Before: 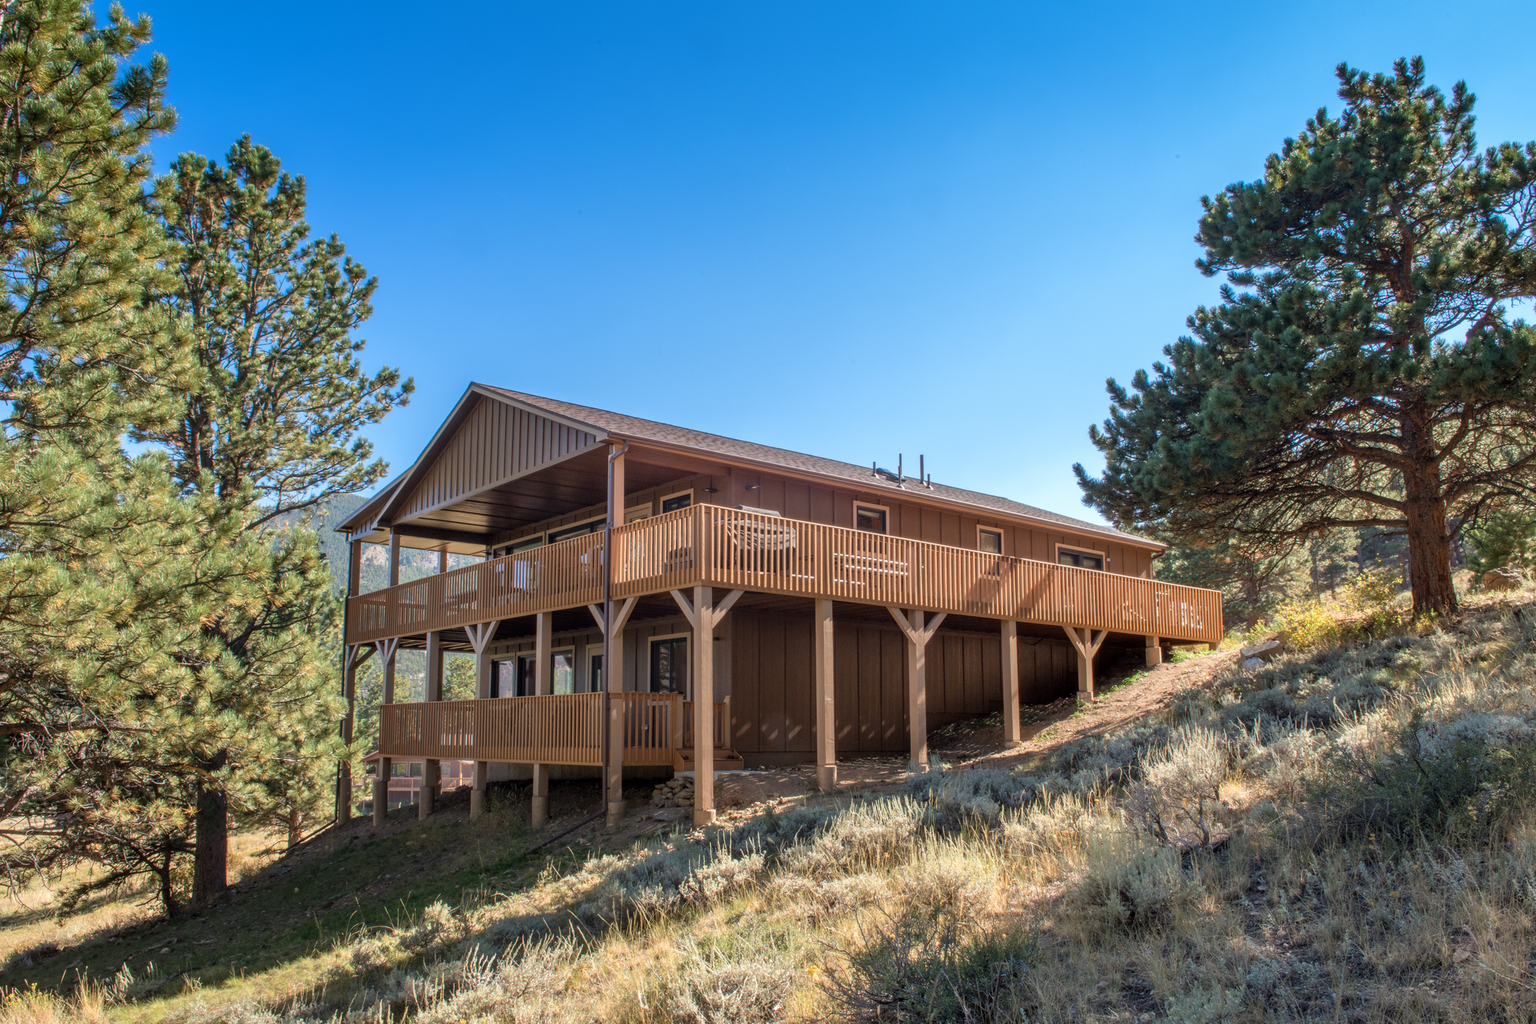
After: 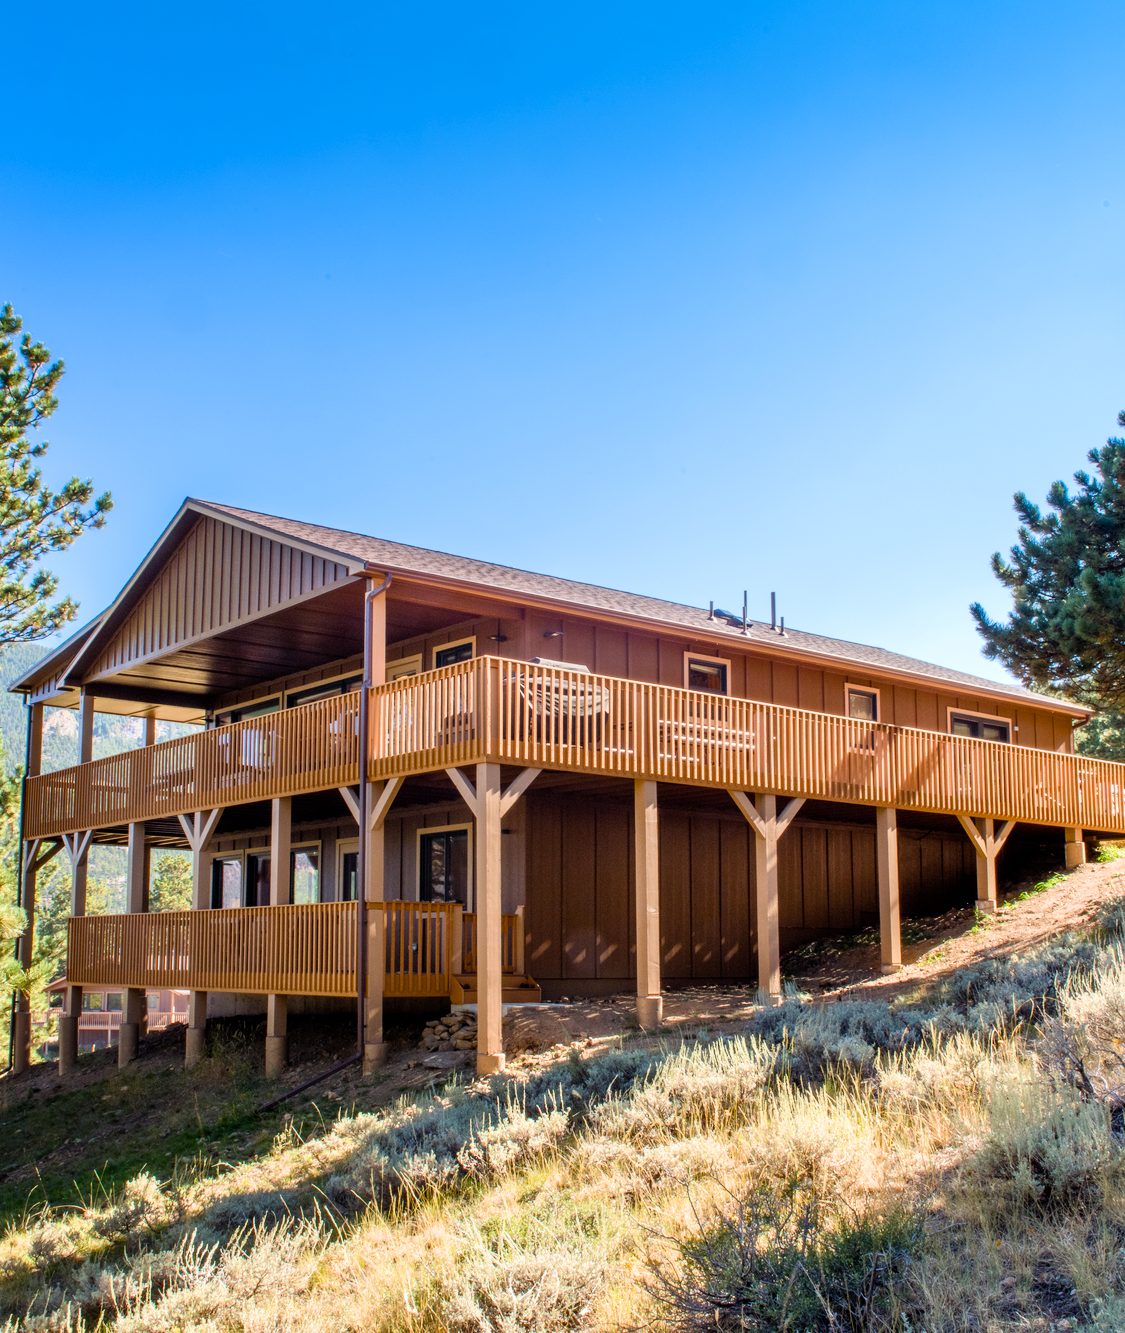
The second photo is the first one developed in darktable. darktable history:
crop: left 21.38%, right 22.329%
color balance rgb: shadows lift › chroma 3.322%, shadows lift › hue 280.06°, linear chroma grading › global chroma 14.877%, perceptual saturation grading › global saturation -0.131%, perceptual saturation grading › mid-tones 6.317%, perceptual saturation grading › shadows 71.864%, perceptual brilliance grading › global brilliance 14.232%, perceptual brilliance grading › shadows -35.359%
exposure: exposure 0.664 EV, compensate exposure bias true, compensate highlight preservation false
filmic rgb: black relative exposure -8.03 EV, white relative exposure 4.02 EV, hardness 4.11
